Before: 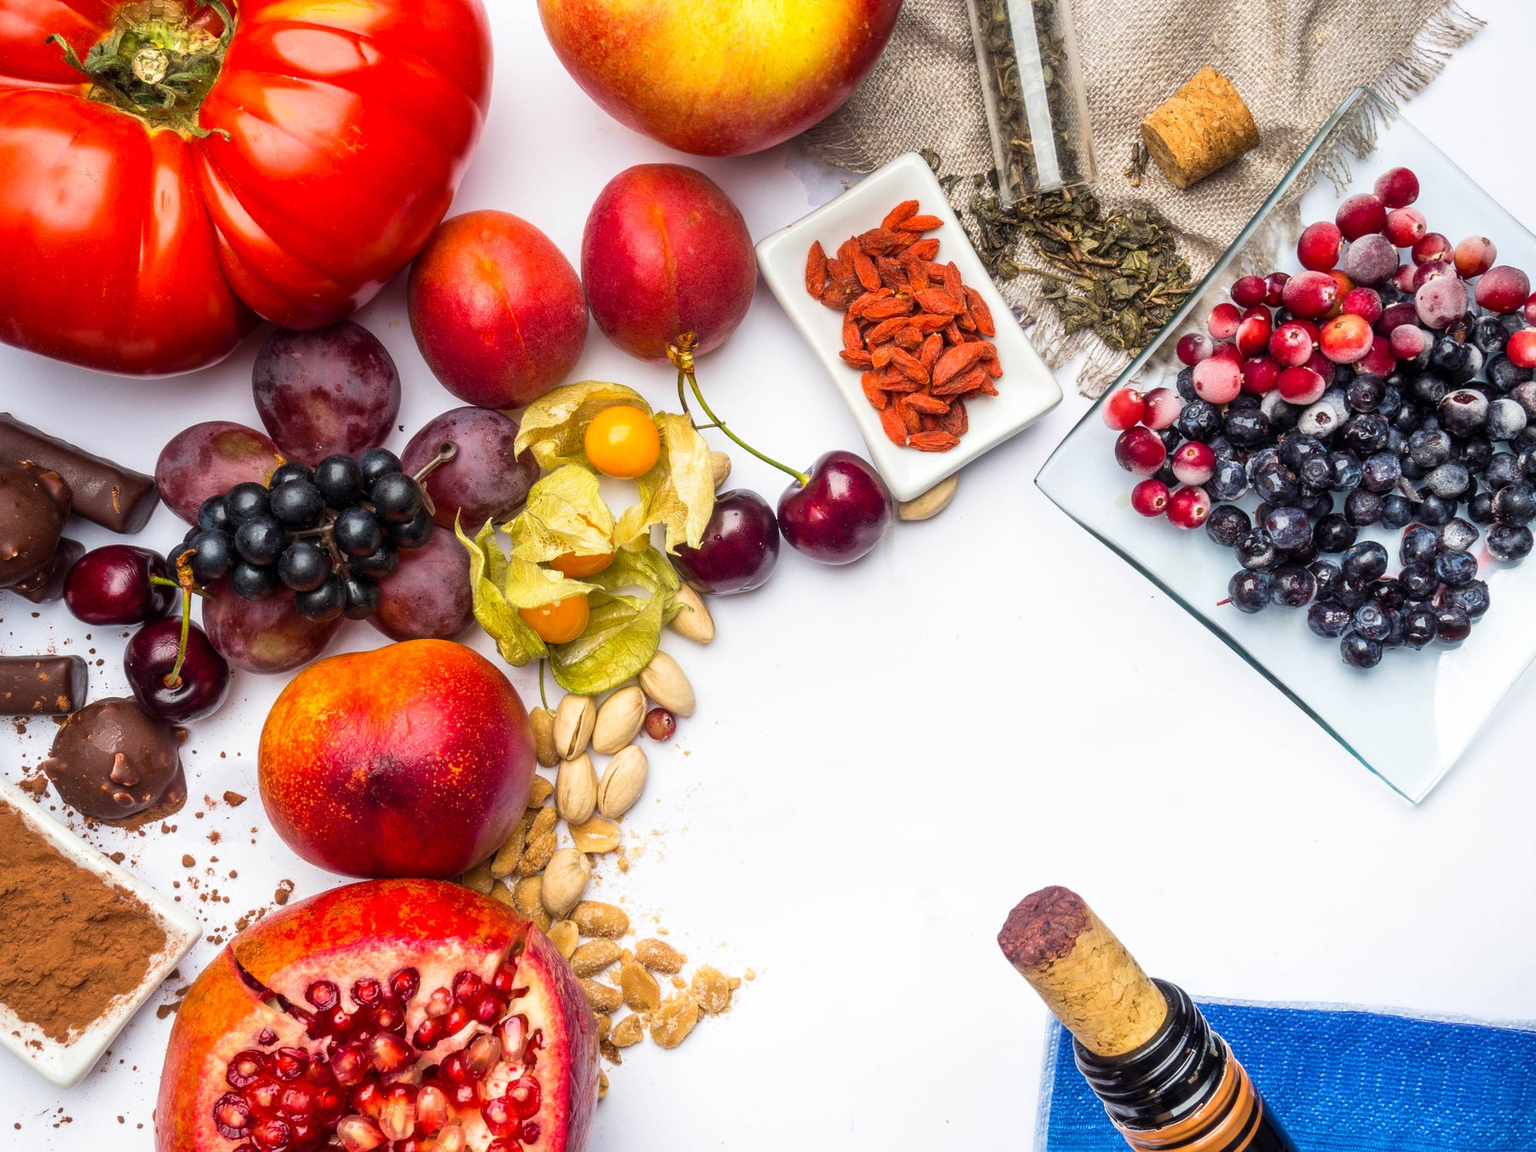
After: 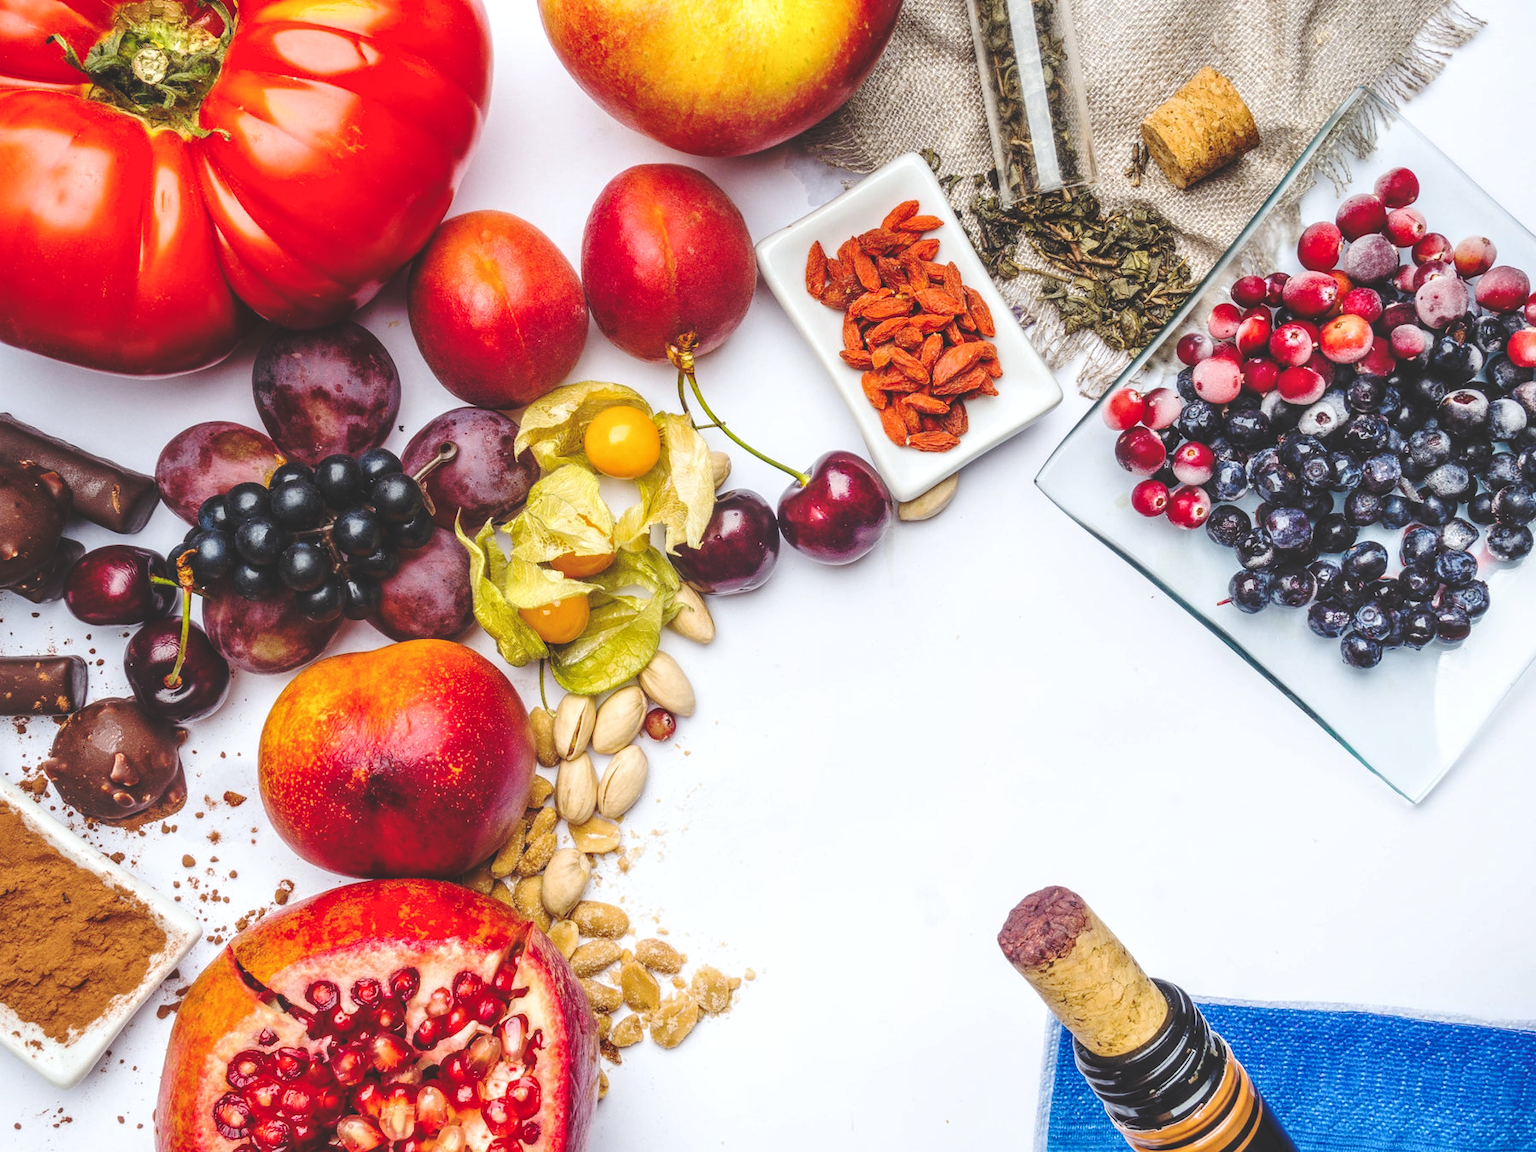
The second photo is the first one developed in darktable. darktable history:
base curve: curves: ch0 [(0, 0.024) (0.055, 0.065) (0.121, 0.166) (0.236, 0.319) (0.693, 0.726) (1, 1)], preserve colors none
local contrast: on, module defaults
white balance: red 0.988, blue 1.017
